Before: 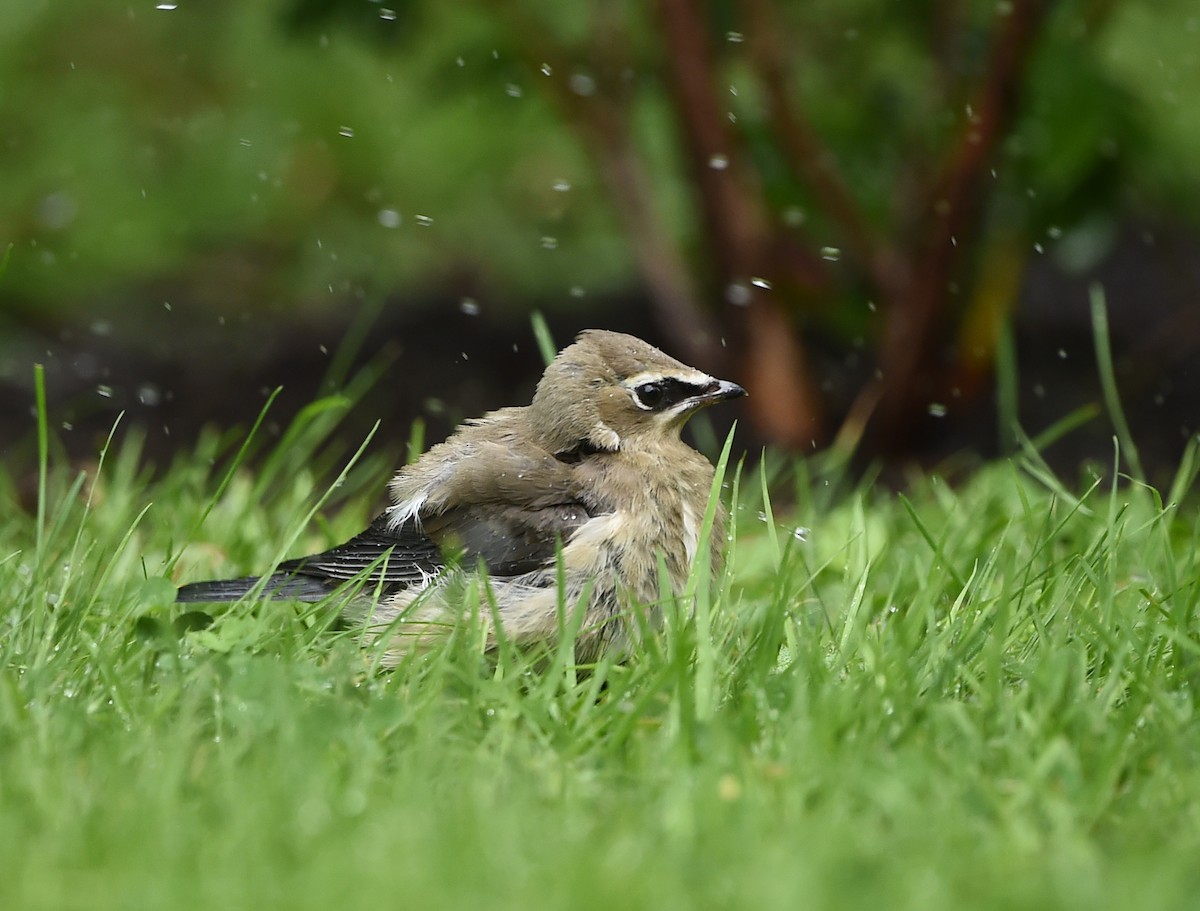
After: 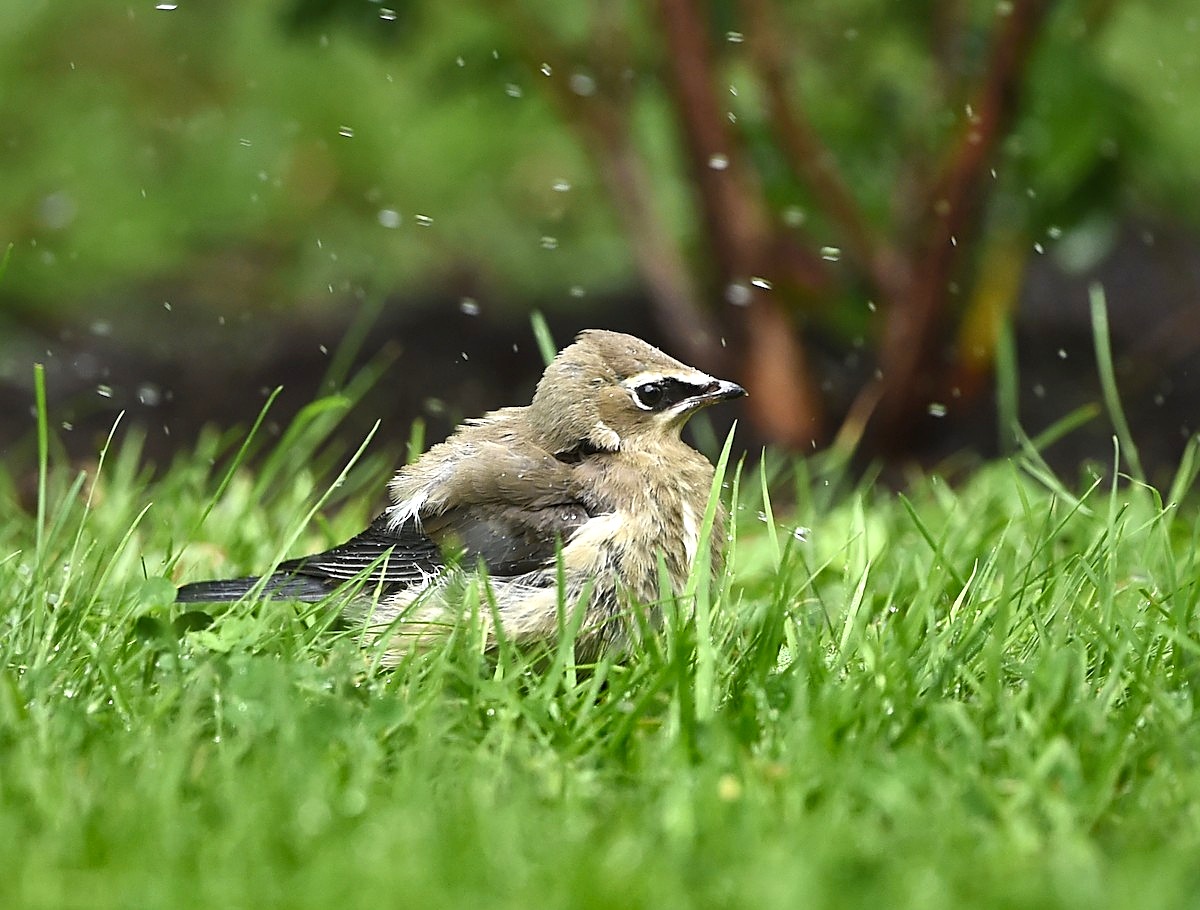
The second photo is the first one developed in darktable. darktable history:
shadows and highlights: white point adjustment 0.142, highlights -70.63, soften with gaussian
sharpen: on, module defaults
exposure: exposure 0.611 EV, compensate highlight preservation false
crop: bottom 0.057%
